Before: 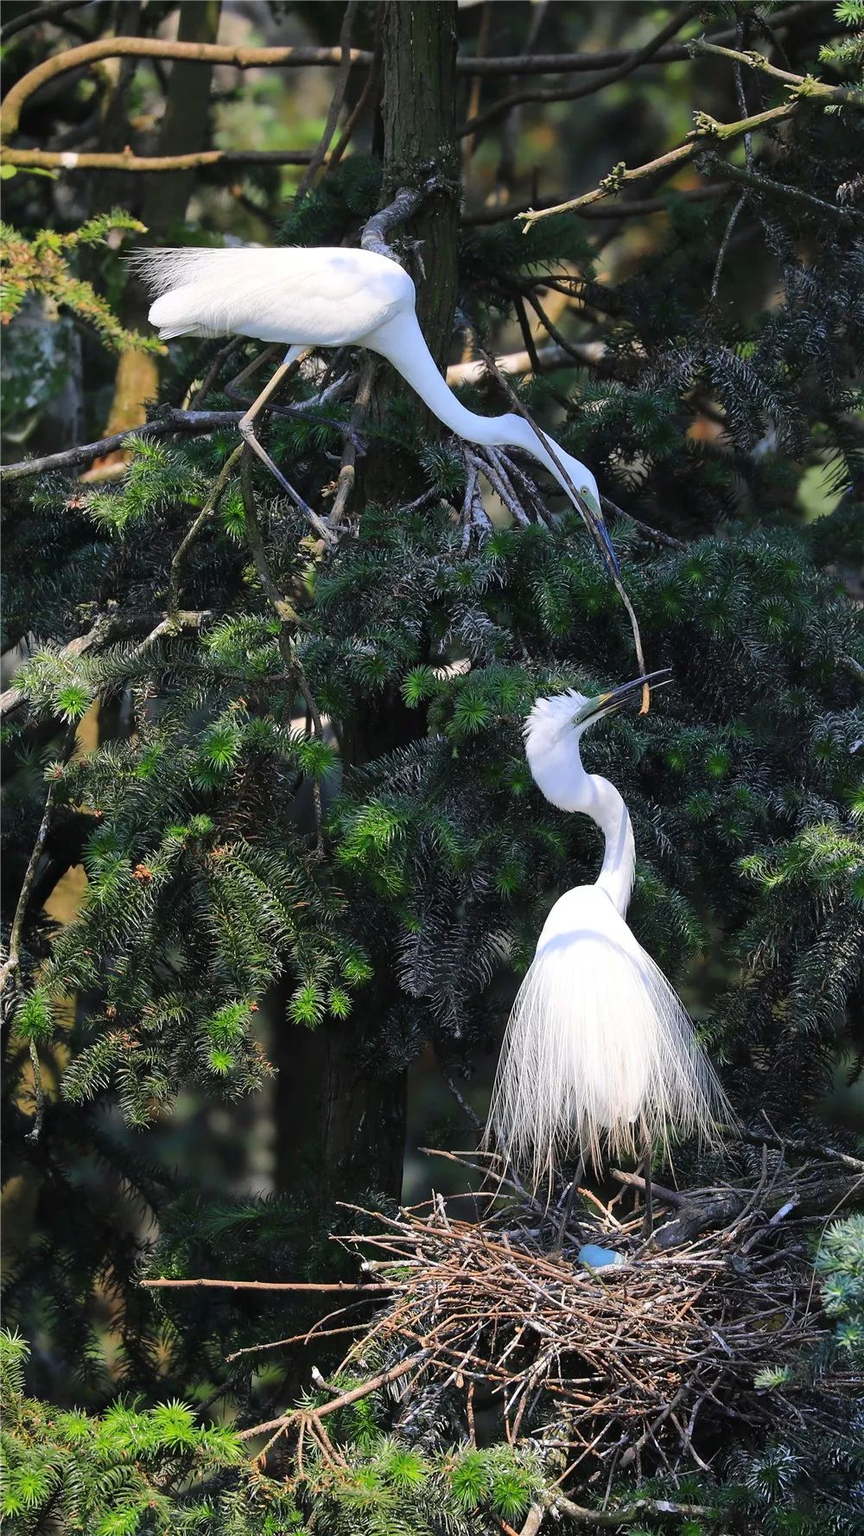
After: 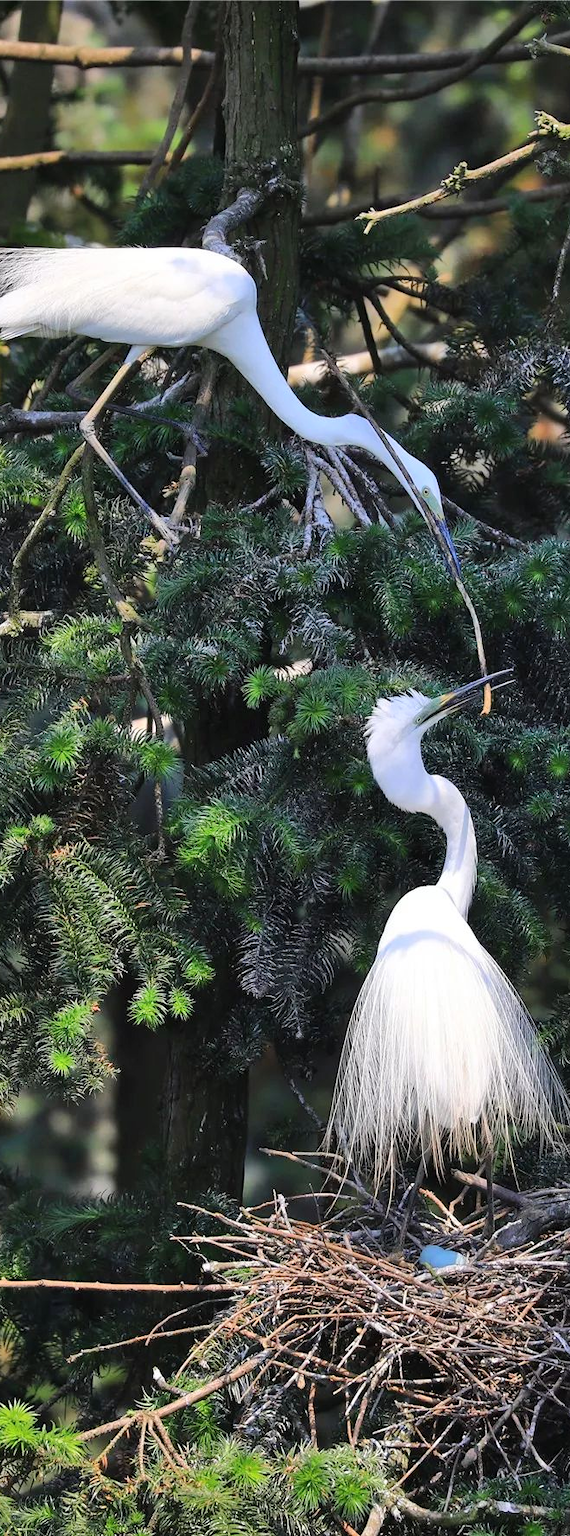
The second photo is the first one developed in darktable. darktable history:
shadows and highlights: shadows 53, soften with gaussian
crop and rotate: left 18.442%, right 15.508%
exposure: compensate highlight preservation false
